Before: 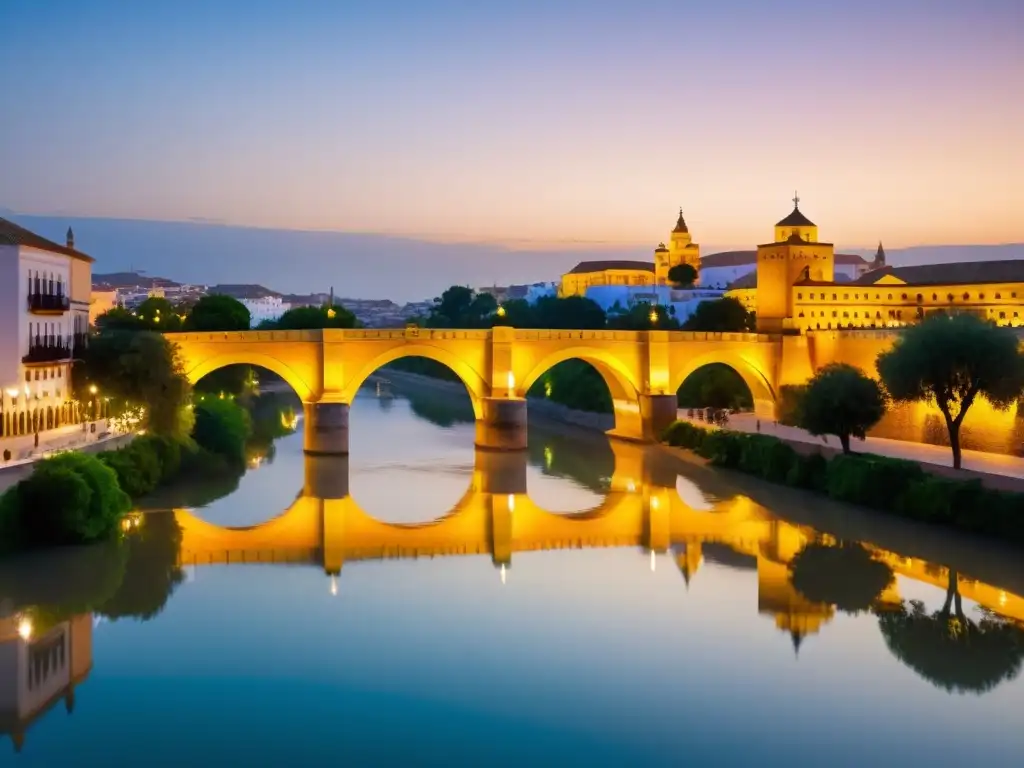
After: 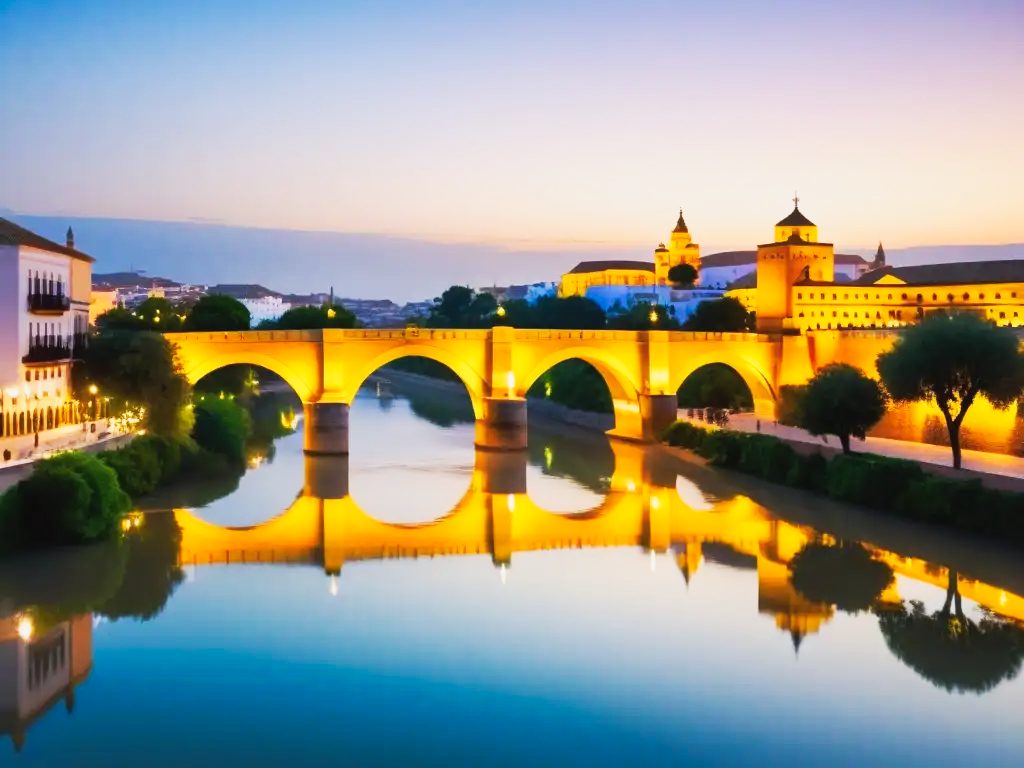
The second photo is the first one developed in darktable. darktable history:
tone curve: curves: ch0 [(0, 0.026) (0.172, 0.194) (0.398, 0.437) (0.469, 0.544) (0.612, 0.741) (0.845, 0.926) (1, 0.968)]; ch1 [(0, 0) (0.437, 0.453) (0.472, 0.467) (0.502, 0.502) (0.531, 0.537) (0.574, 0.583) (0.617, 0.64) (0.699, 0.749) (0.859, 0.919) (1, 1)]; ch2 [(0, 0) (0.33, 0.301) (0.421, 0.443) (0.476, 0.502) (0.511, 0.504) (0.553, 0.55) (0.595, 0.586) (0.664, 0.664) (1, 1)], preserve colors none
